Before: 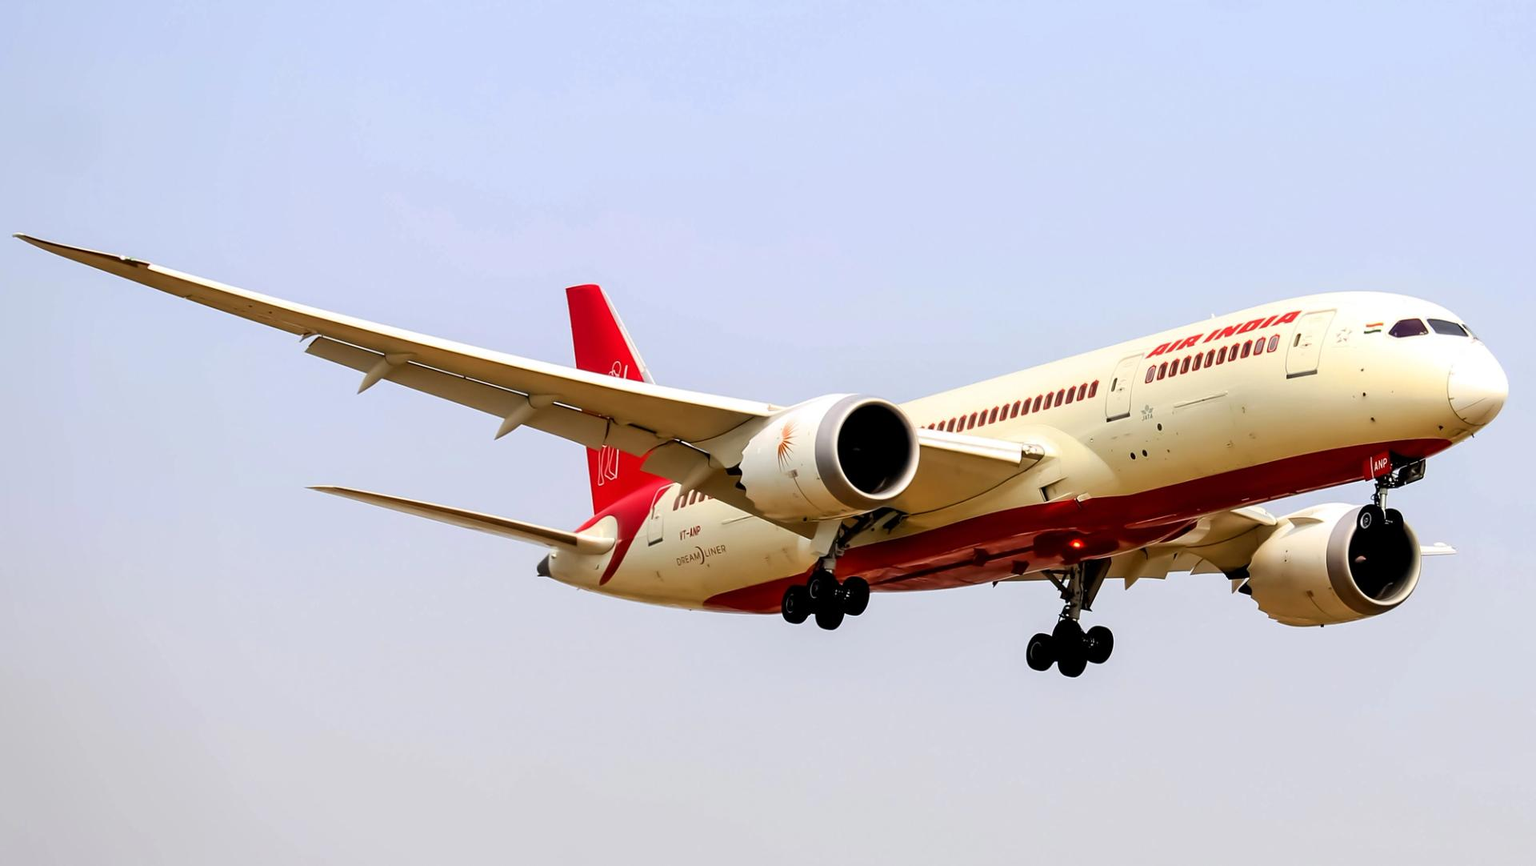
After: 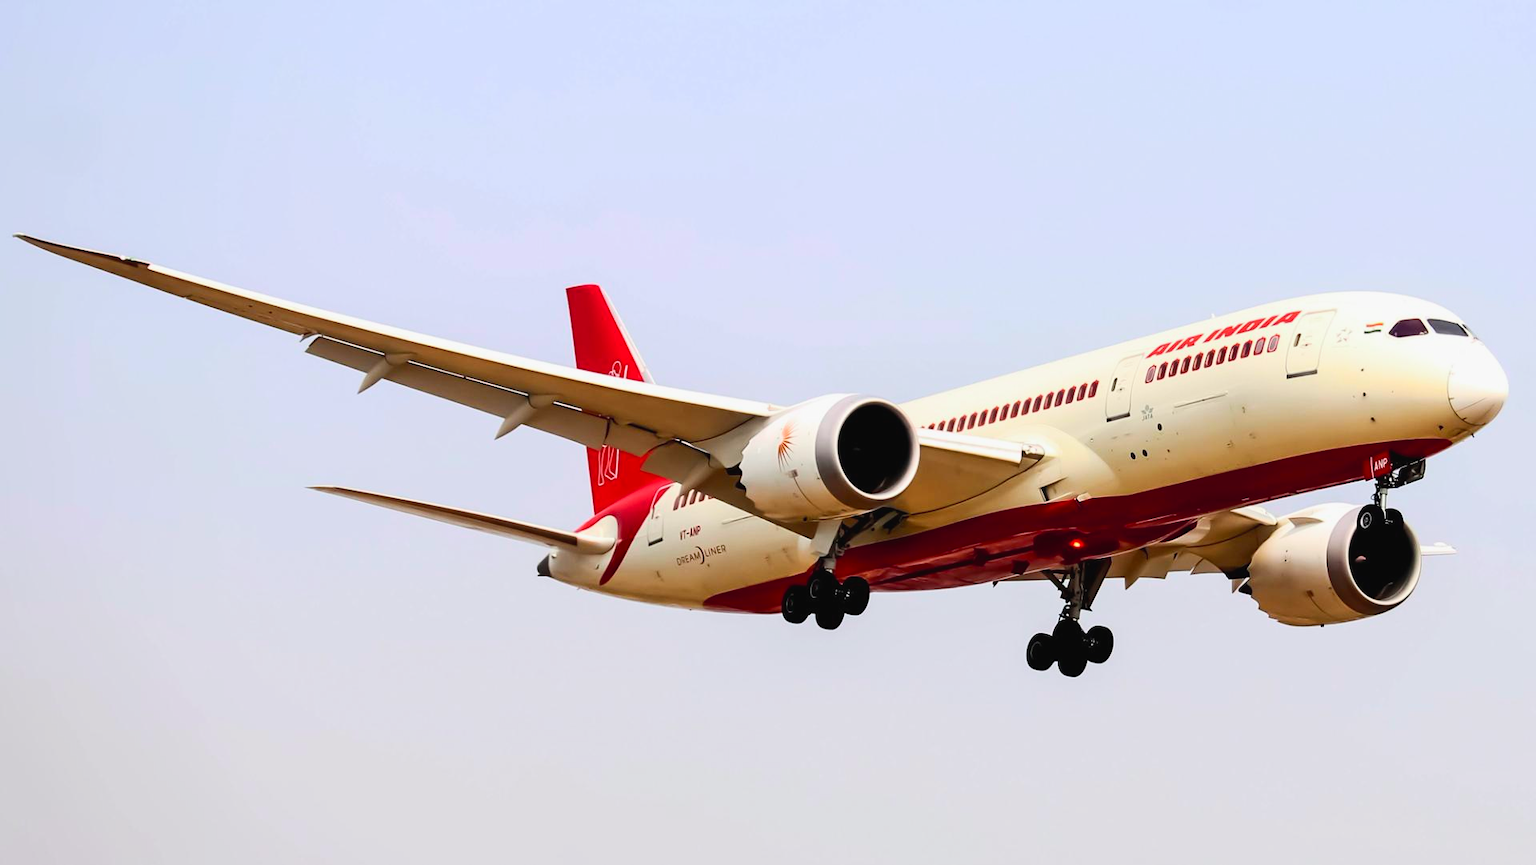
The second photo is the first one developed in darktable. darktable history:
tone curve: curves: ch0 [(0, 0.023) (0.217, 0.19) (0.754, 0.801) (1, 0.977)]; ch1 [(0, 0) (0.392, 0.398) (0.5, 0.5) (0.521, 0.528) (0.56, 0.577) (1, 1)]; ch2 [(0, 0) (0.5, 0.5) (0.579, 0.561) (0.65, 0.657) (1, 1)], color space Lab, independent channels, preserve colors none
